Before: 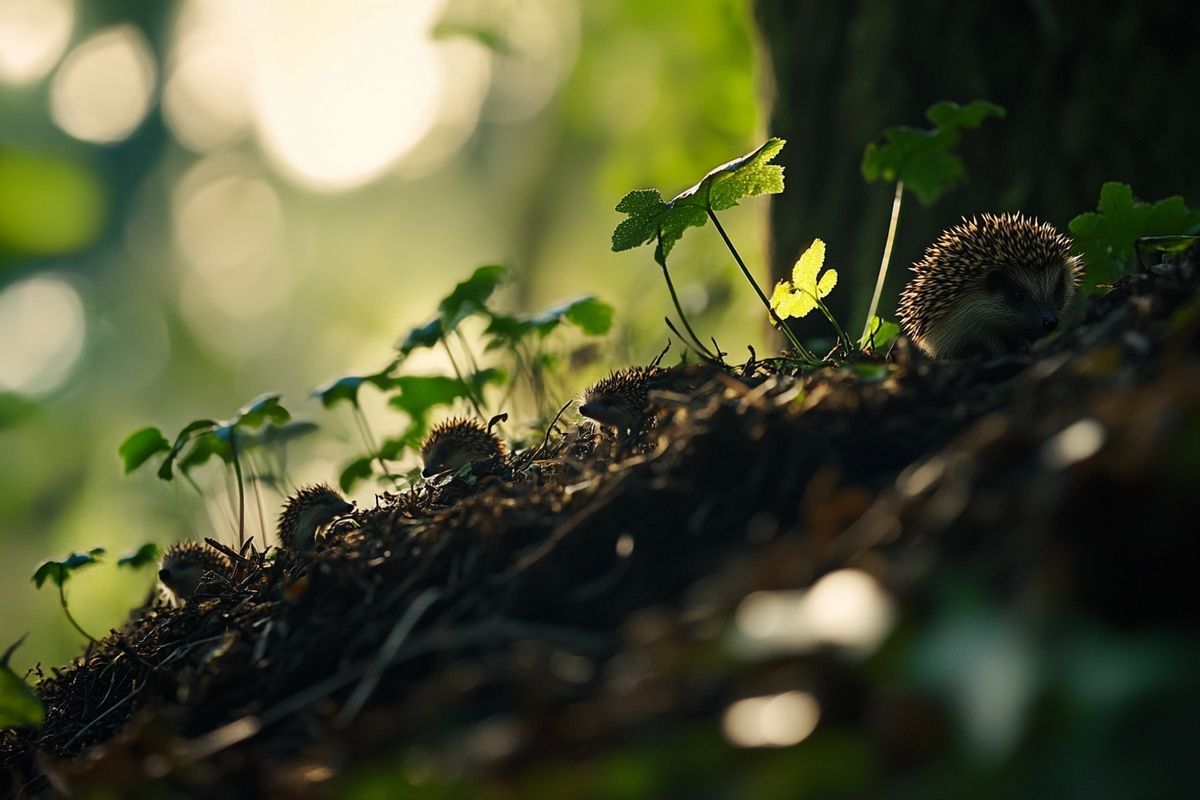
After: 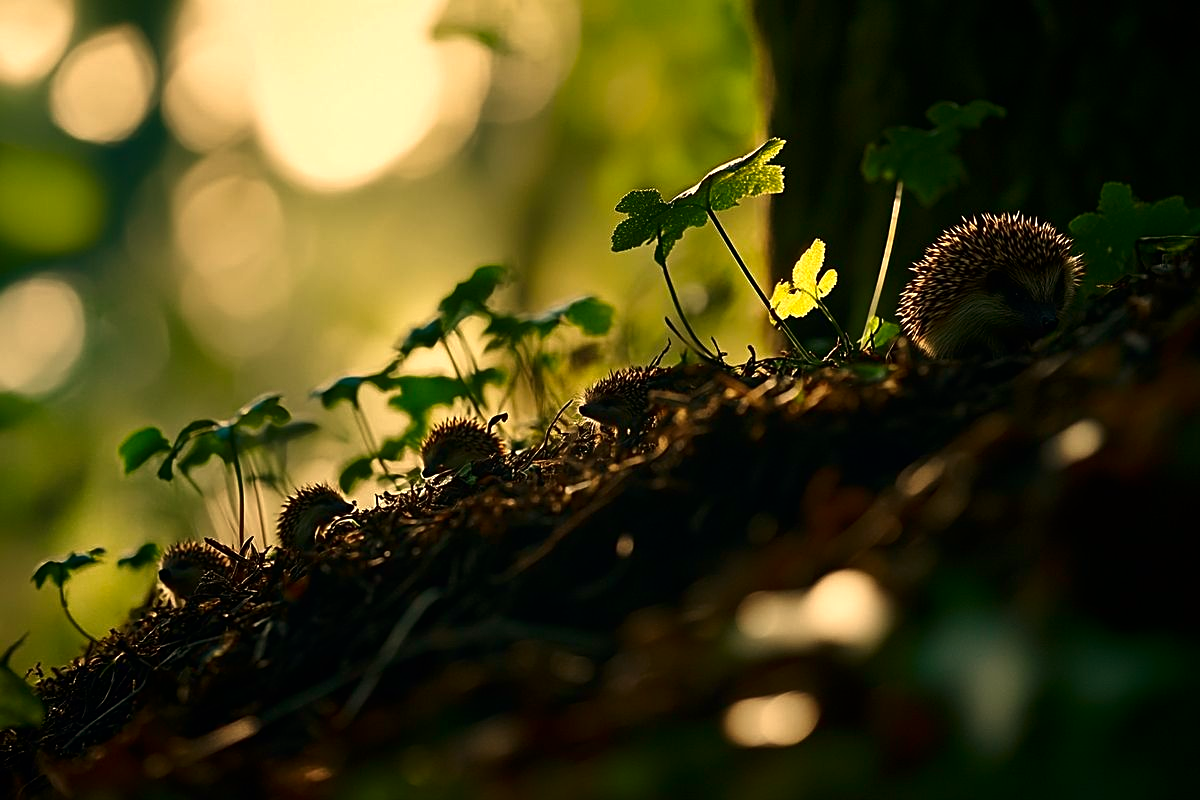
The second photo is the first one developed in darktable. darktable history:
white balance: red 1.123, blue 0.83
sharpen: on, module defaults
contrast brightness saturation: brightness -0.2, saturation 0.08
